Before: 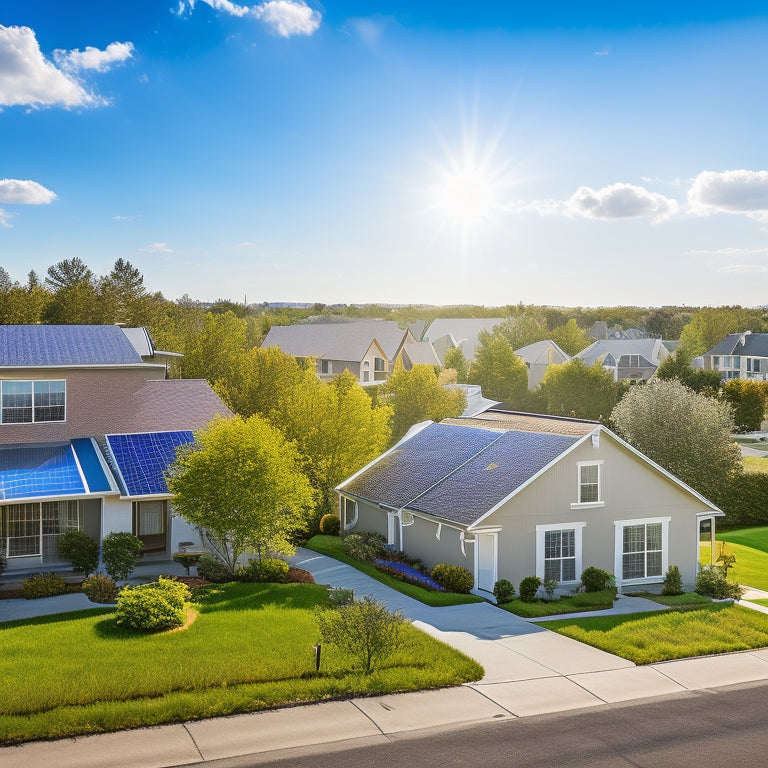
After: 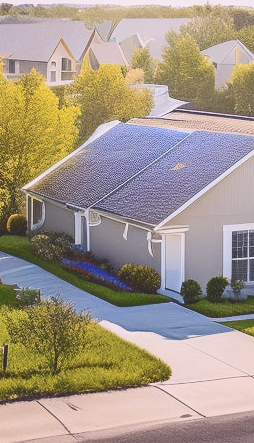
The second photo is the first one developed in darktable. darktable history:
tone curve: curves: ch0 [(0, 0.142) (0.384, 0.314) (0.752, 0.711) (0.991, 0.95)]; ch1 [(0.006, 0.129) (0.346, 0.384) (1, 1)]; ch2 [(0.003, 0.057) (0.261, 0.248) (1, 1)], color space Lab, independent channels
white balance: red 1.009, blue 0.985
crop: left 40.878%, top 39.176%, right 25.993%, bottom 3.081%
contrast brightness saturation: contrast 0.14, brightness 0.21
